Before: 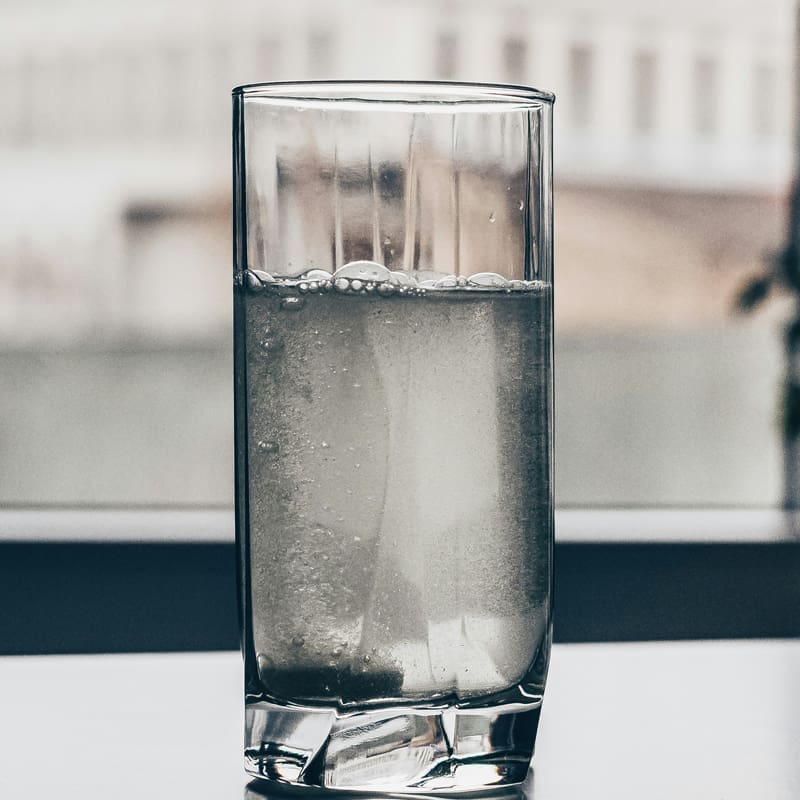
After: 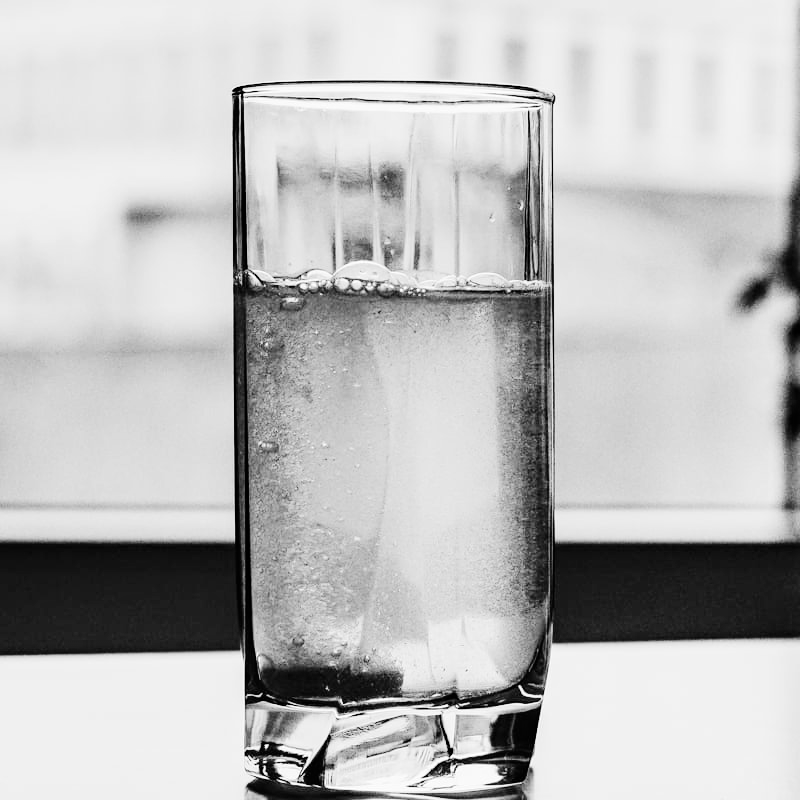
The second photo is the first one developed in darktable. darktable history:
haze removal: compatibility mode true, adaptive false
monochrome: a -4.13, b 5.16, size 1
tone curve: curves: ch0 [(0, 0) (0.004, 0) (0.133, 0.071) (0.341, 0.453) (0.839, 0.922) (1, 1)], color space Lab, linked channels, preserve colors none
